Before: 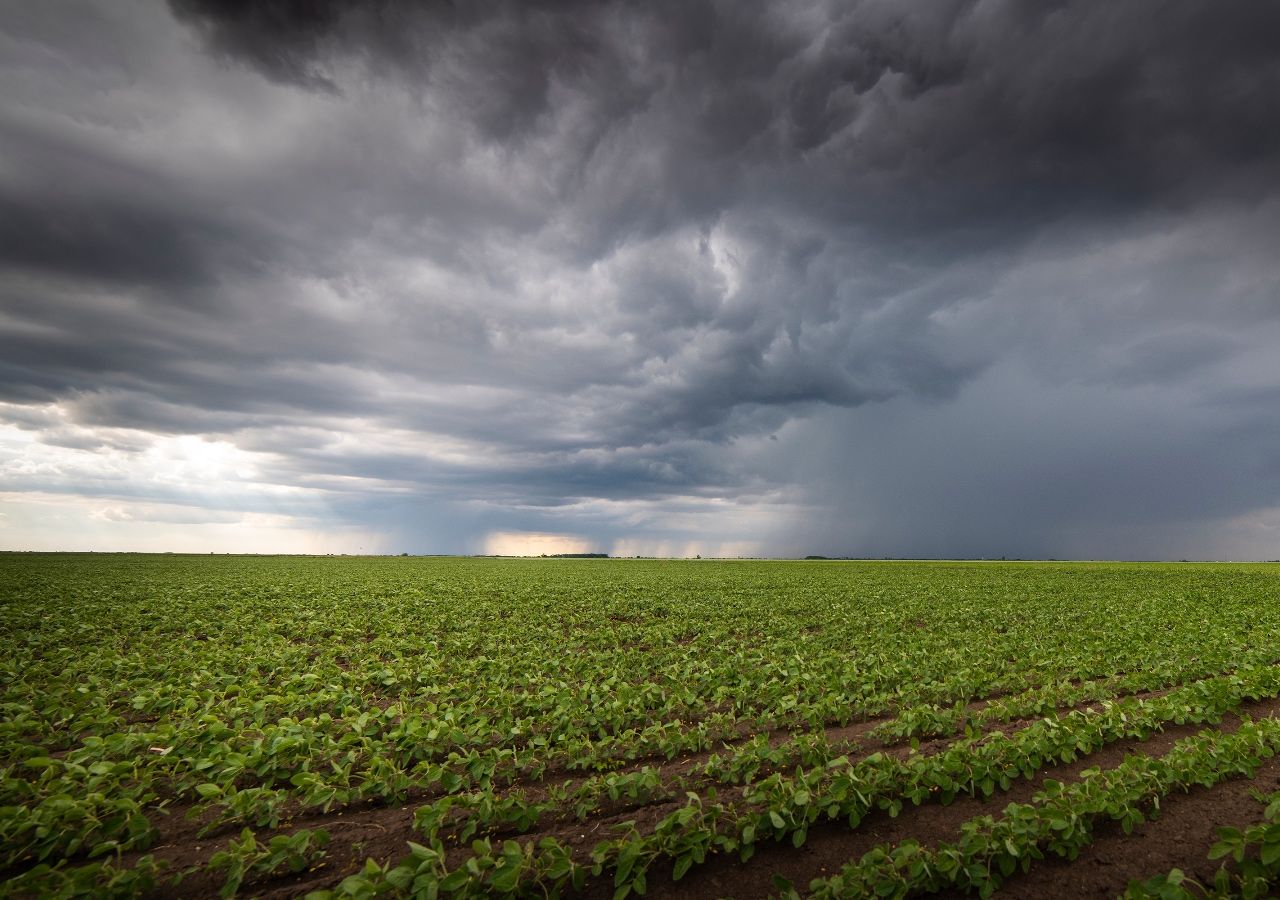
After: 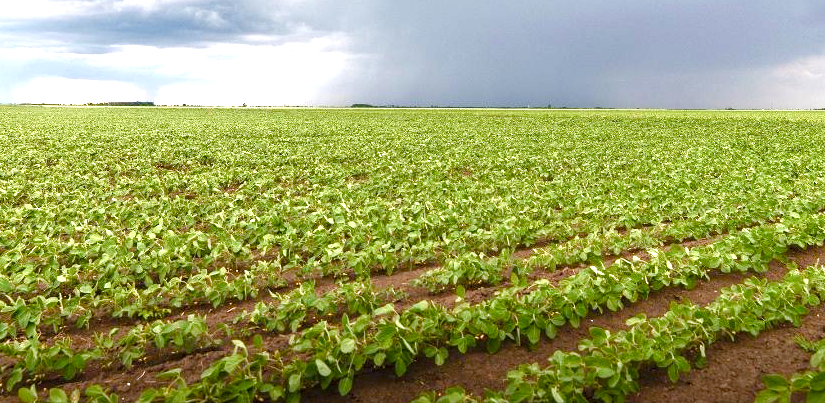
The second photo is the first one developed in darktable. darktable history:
contrast brightness saturation: saturation -0.04
exposure: black level correction 0, exposure 1.198 EV, compensate exposure bias true, compensate highlight preservation false
crop and rotate: left 35.509%, top 50.238%, bottom 4.934%
color balance rgb: perceptual saturation grading › global saturation 20%, perceptual saturation grading › highlights -50%, perceptual saturation grading › shadows 30%, perceptual brilliance grading › global brilliance 10%, perceptual brilliance grading › shadows 15%
